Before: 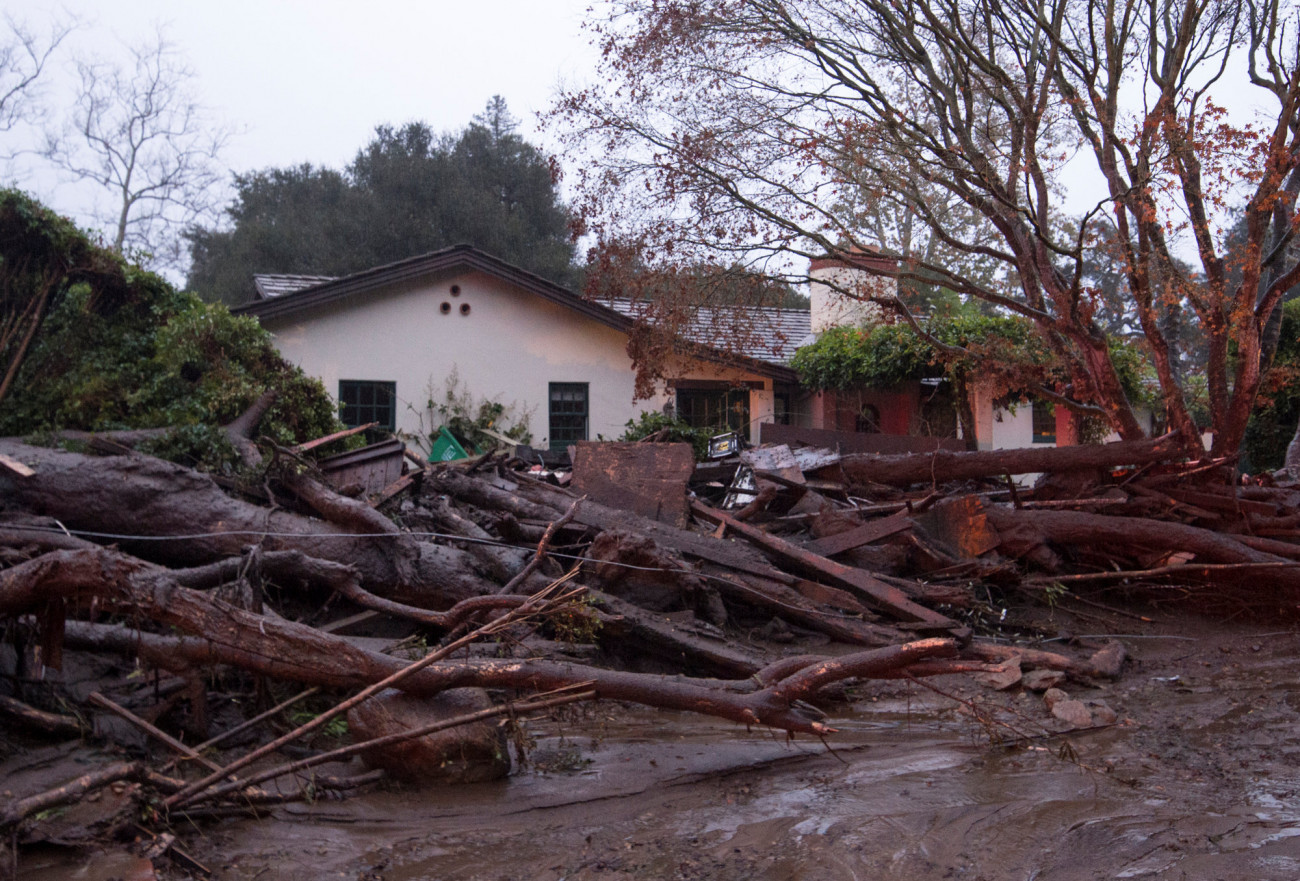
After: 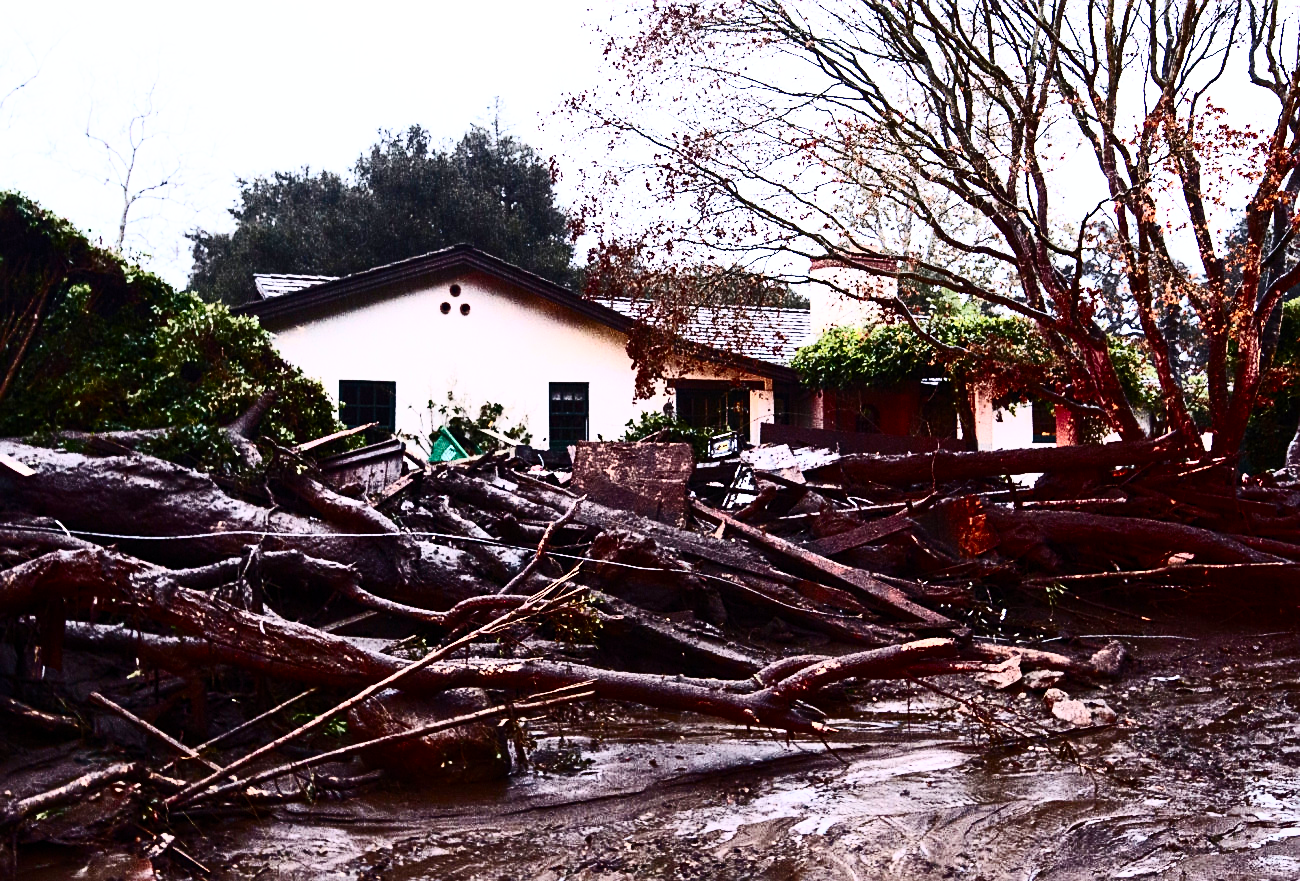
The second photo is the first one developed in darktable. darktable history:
sharpen: on, module defaults
color correction: highlights b* 0.025
base curve: curves: ch0 [(0, 0) (0.028, 0.03) (0.121, 0.232) (0.46, 0.748) (0.859, 0.968) (1, 1)], preserve colors none
contrast brightness saturation: contrast 0.915, brightness 0.191
levels: mode automatic, levels [0, 0.618, 1]
